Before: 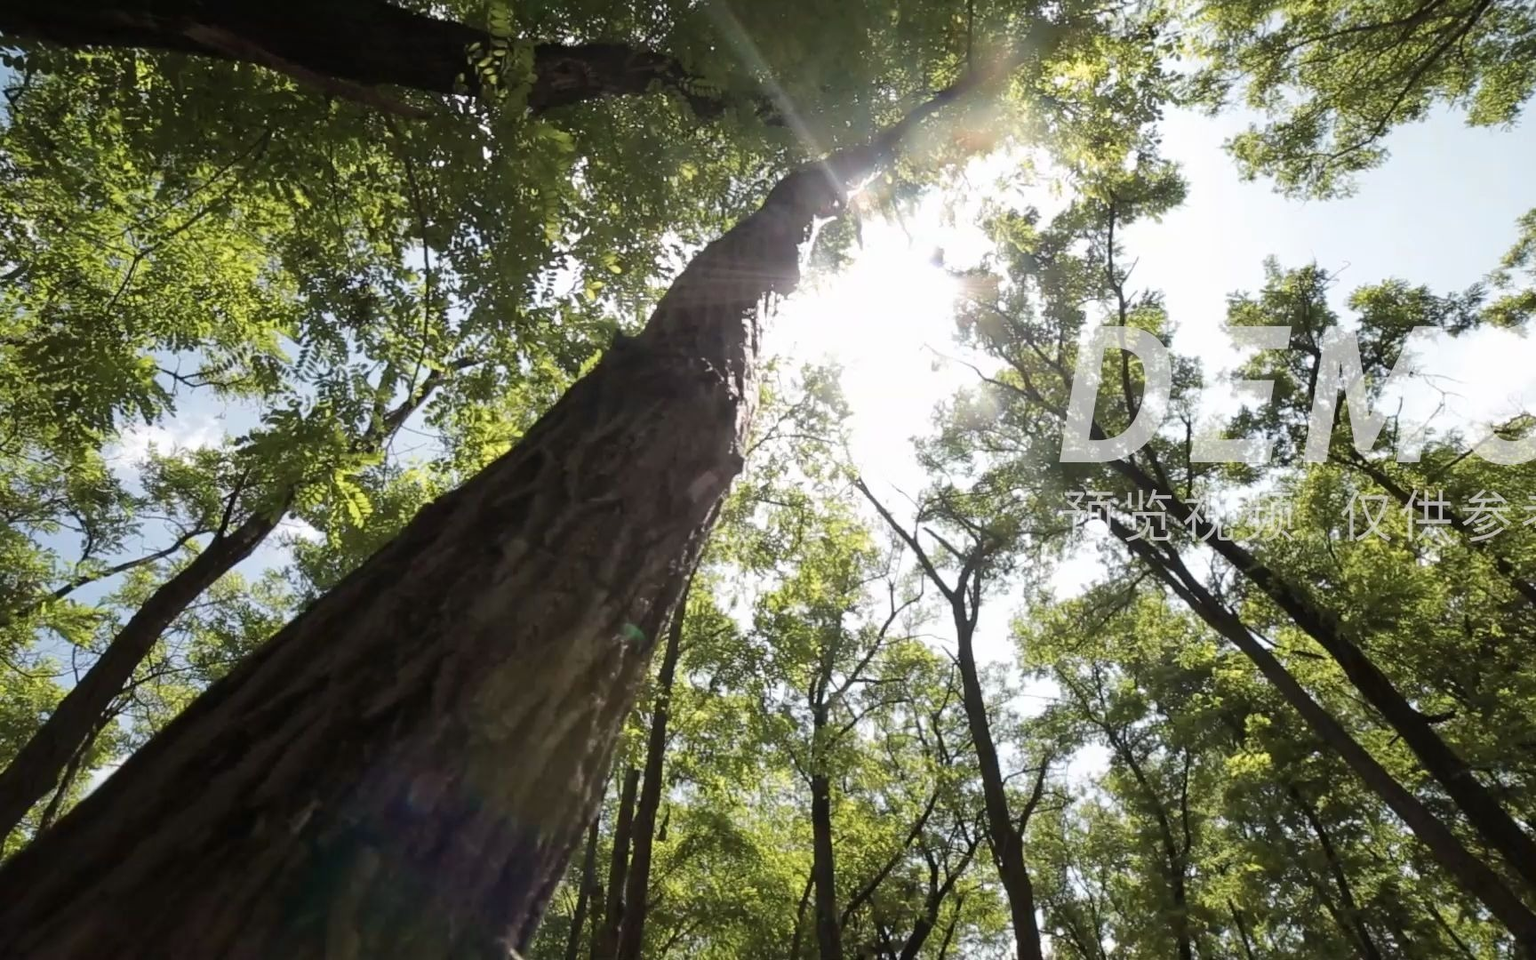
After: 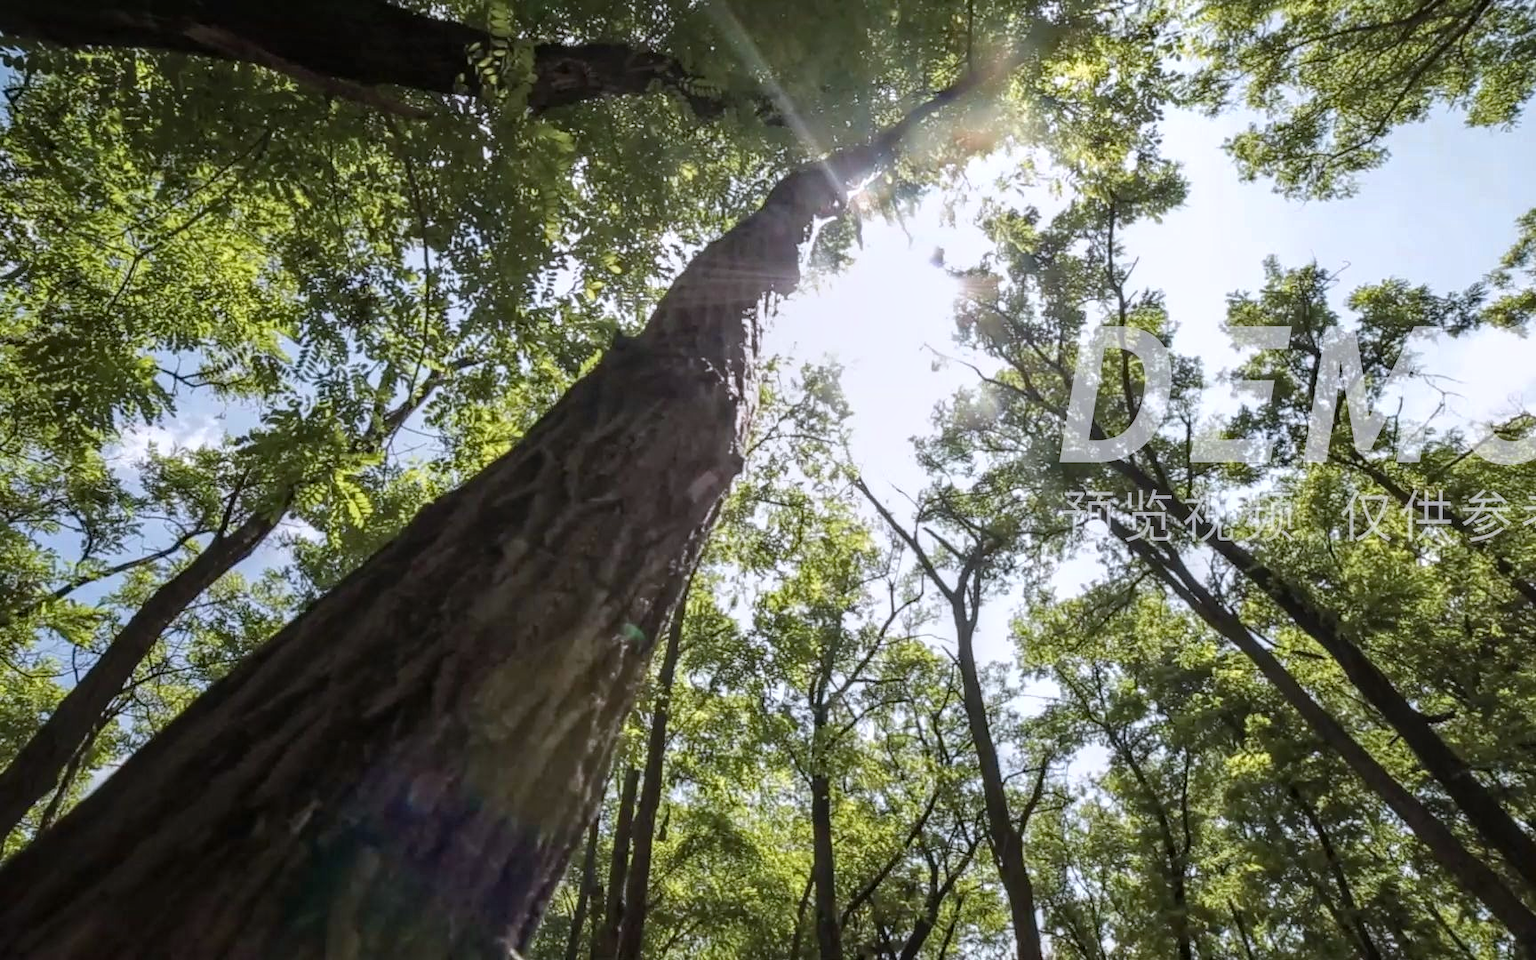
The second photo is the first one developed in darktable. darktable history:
white balance: red 0.984, blue 1.059
local contrast: highlights 0%, shadows 0%, detail 133%
haze removal: compatibility mode true, adaptive false
